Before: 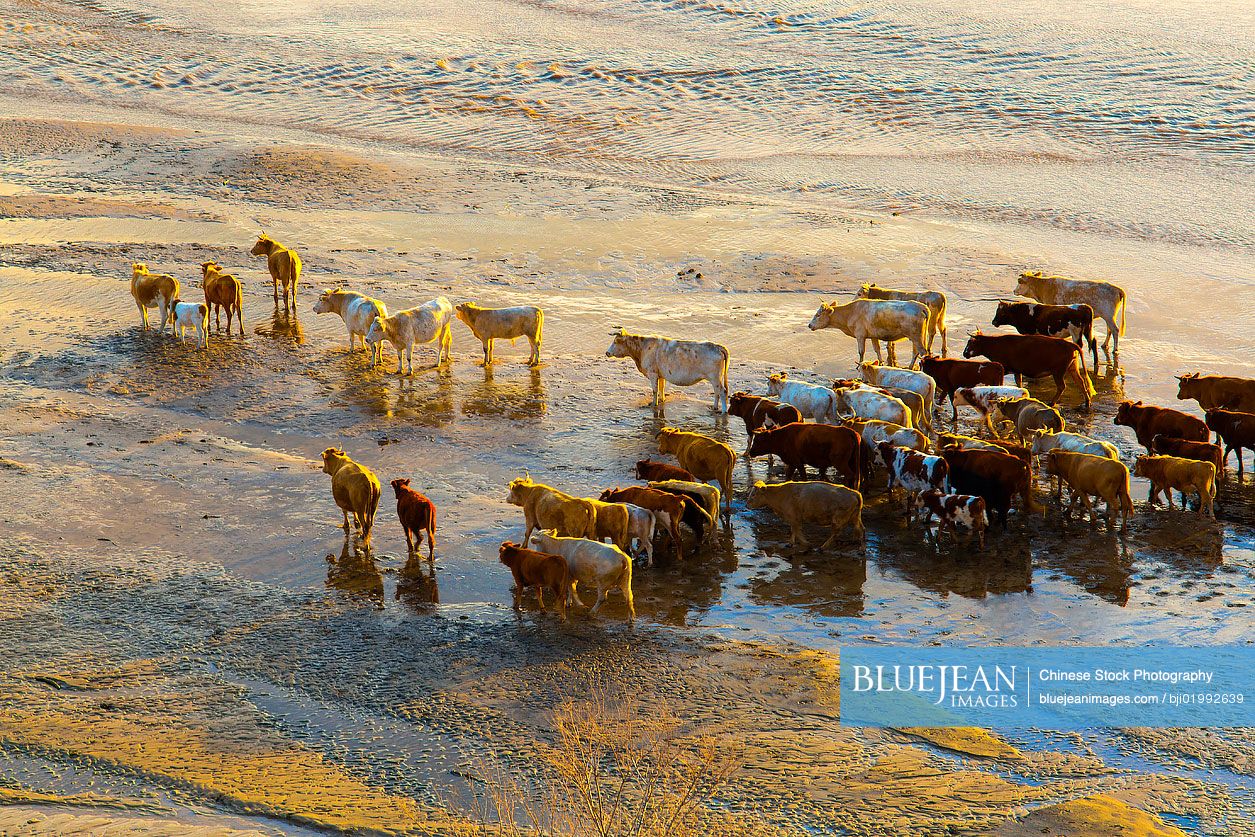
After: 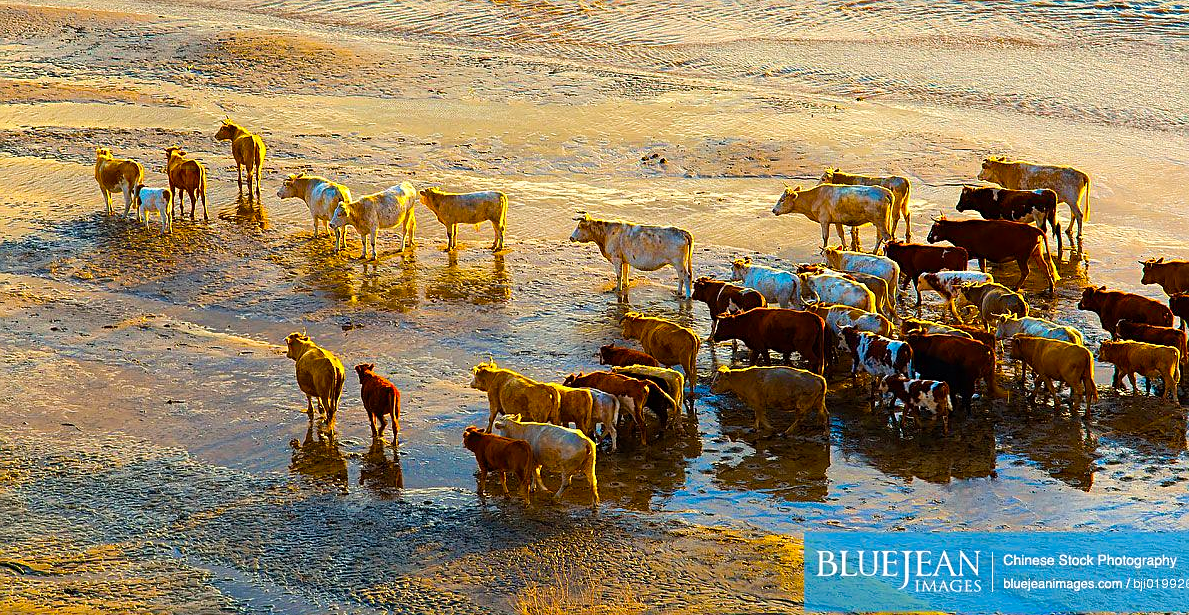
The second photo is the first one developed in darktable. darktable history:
crop and rotate: left 2.869%, top 13.848%, right 2.317%, bottom 12.569%
sharpen: on, module defaults
velvia: strength 32.07%, mid-tones bias 0.202
shadows and highlights: shadows 29.31, highlights -29.27, low approximation 0.01, soften with gaussian
